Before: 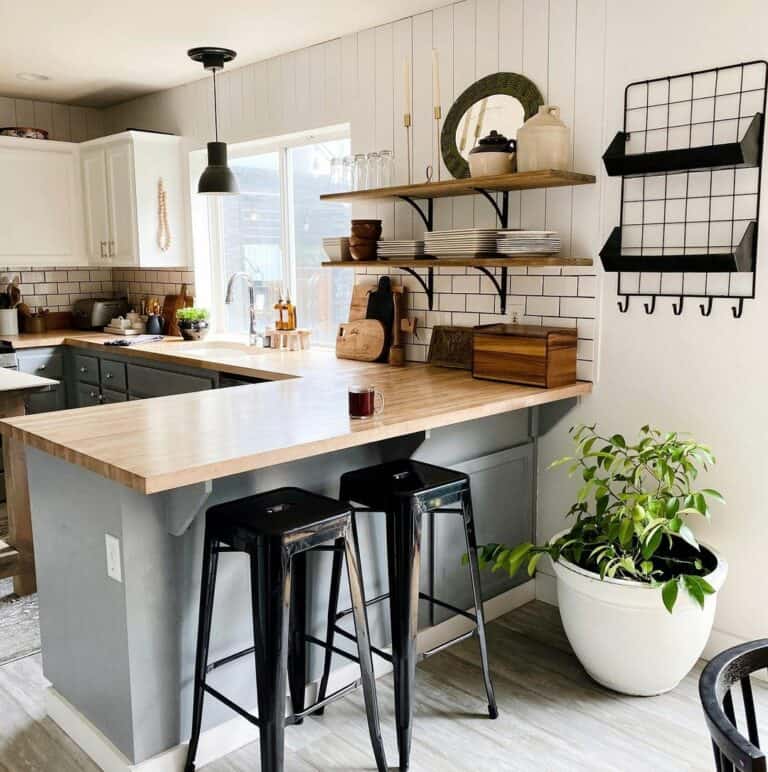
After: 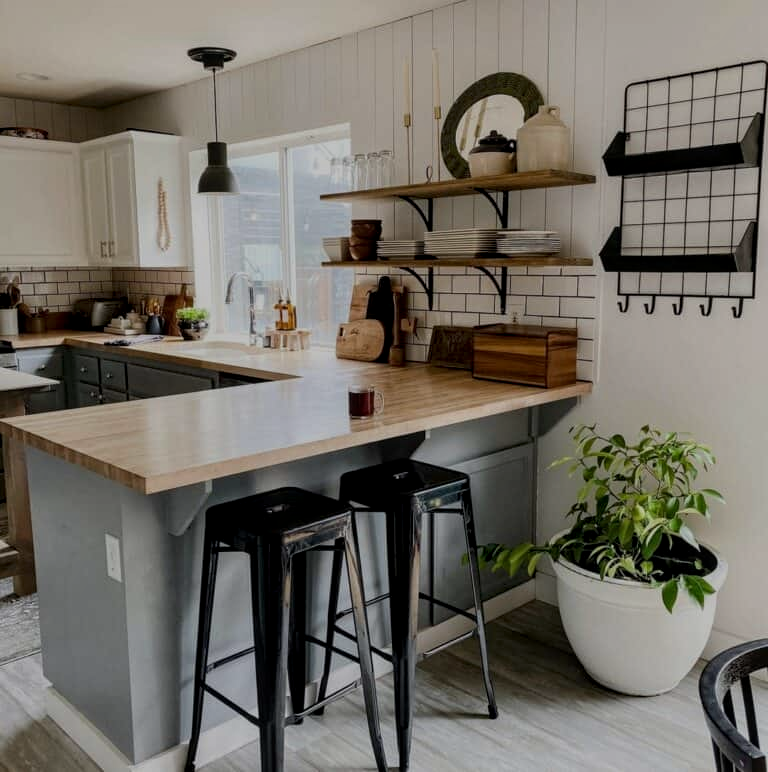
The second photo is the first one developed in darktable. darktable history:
local contrast: on, module defaults
exposure: exposure -0.998 EV, compensate highlight preservation false
